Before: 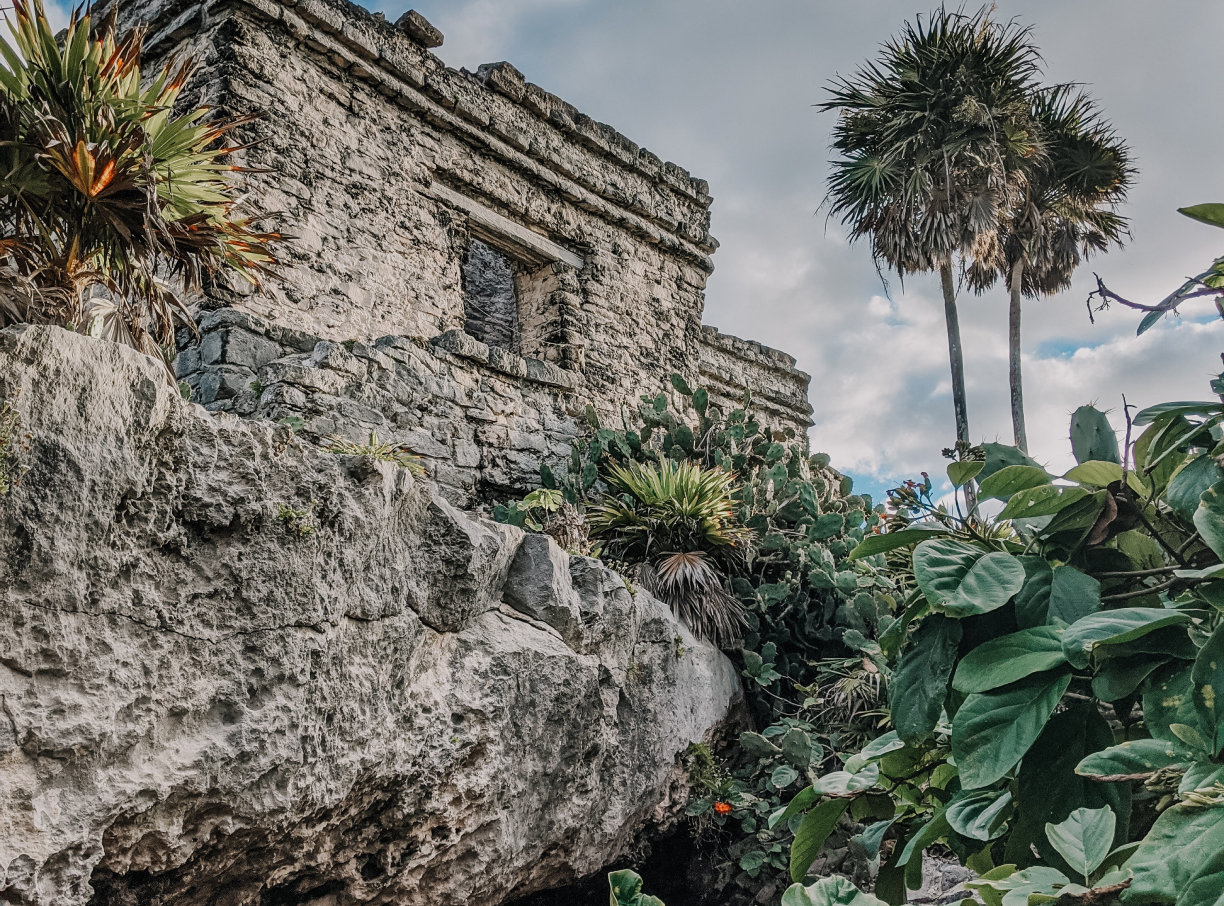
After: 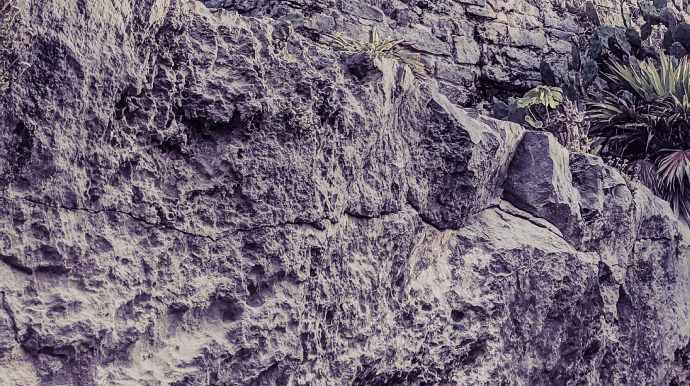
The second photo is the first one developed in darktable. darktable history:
split-toning: shadows › hue 255.6°, shadows › saturation 0.66, highlights › hue 43.2°, highlights › saturation 0.68, balance -50.1
crop: top 44.483%, right 43.593%, bottom 12.892%
